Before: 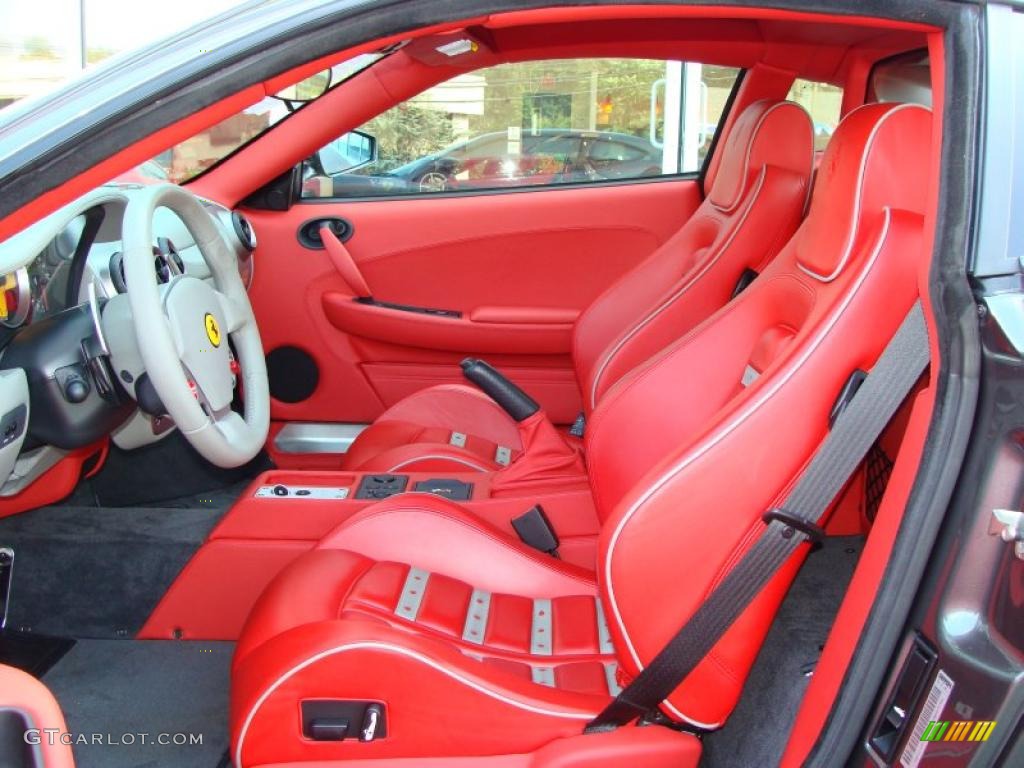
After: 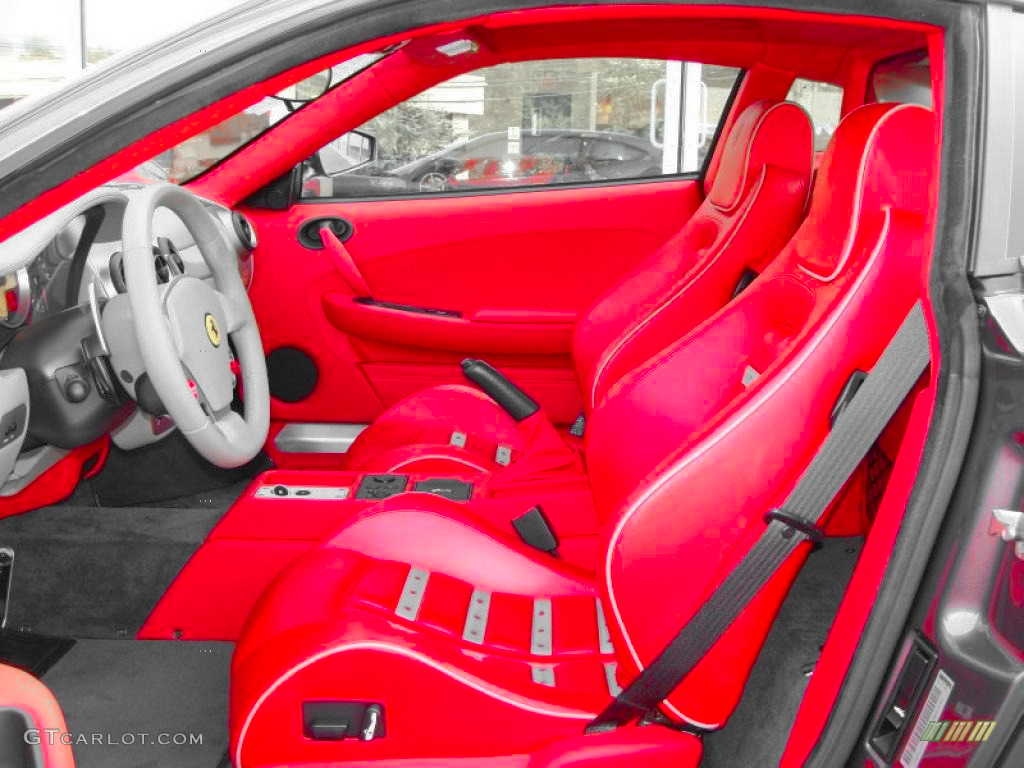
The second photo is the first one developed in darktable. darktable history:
color zones: curves: ch1 [(0, 0.831) (0.08, 0.771) (0.157, 0.268) (0.241, 0.207) (0.562, -0.005) (0.714, -0.013) (0.876, 0.01) (1, 0.831)]
shadows and highlights: on, module defaults
